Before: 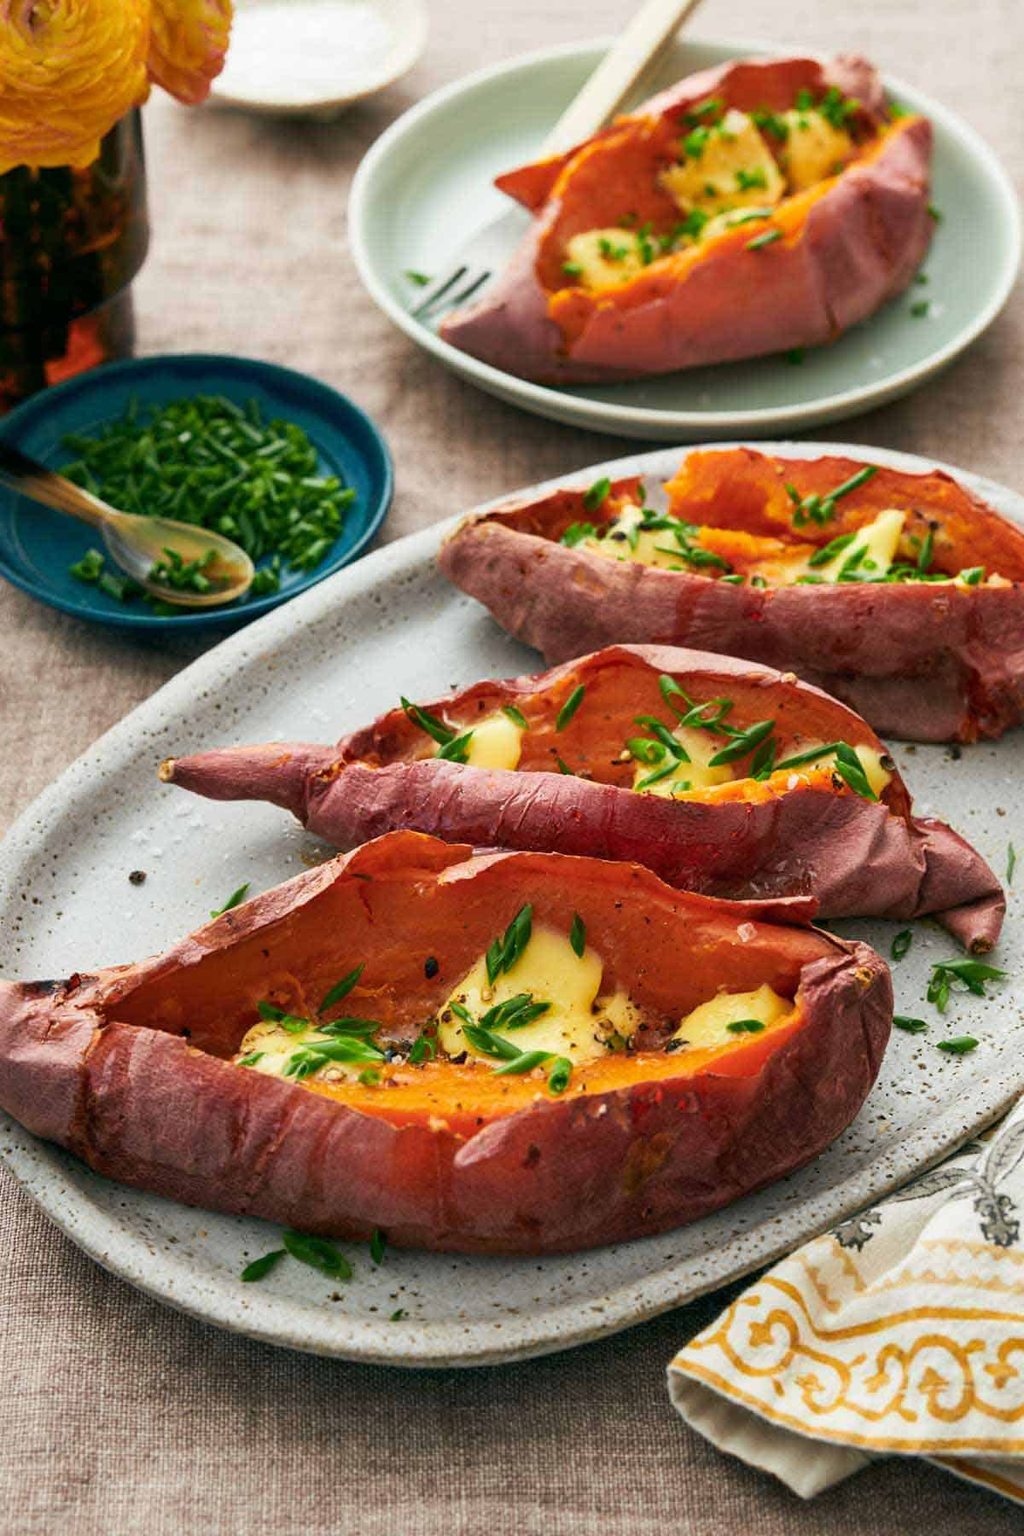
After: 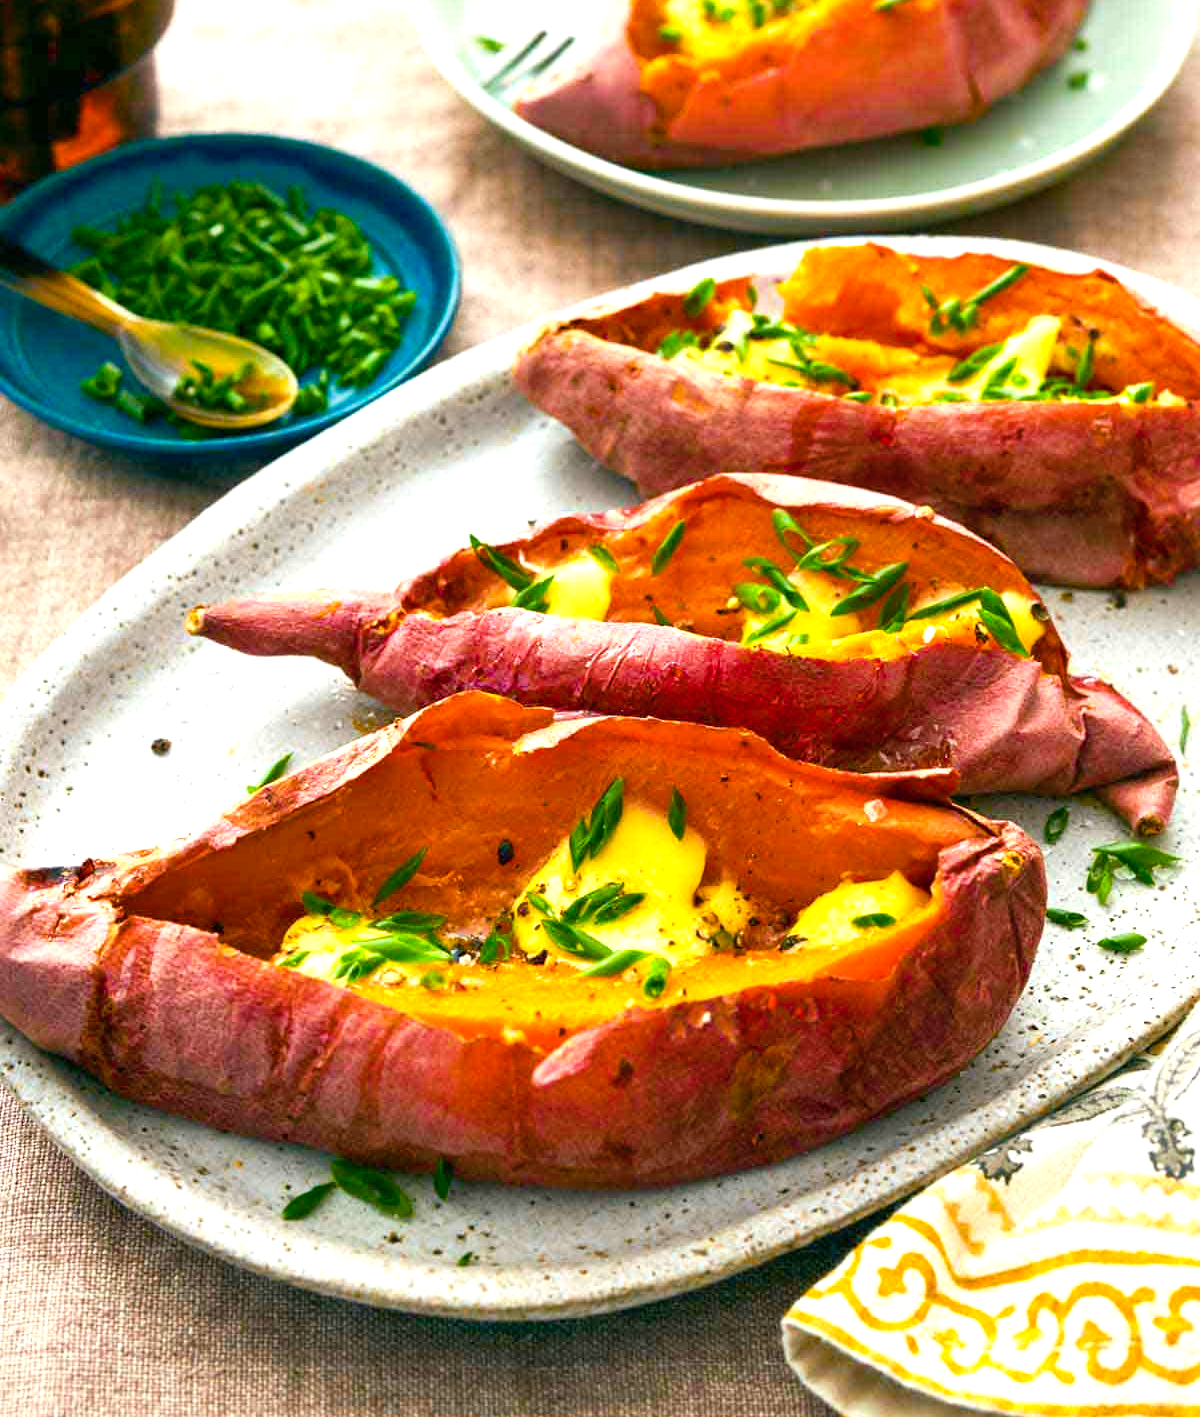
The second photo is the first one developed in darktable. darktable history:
crop and rotate: top 15.695%, bottom 5.539%
color zones: curves: ch0 [(0, 0.5) (0.143, 0.52) (0.286, 0.5) (0.429, 0.5) (0.571, 0.5) (0.714, 0.5) (0.857, 0.5) (1, 0.5)]; ch1 [(0, 0.489) (0.155, 0.45) (0.286, 0.466) (0.429, 0.5) (0.571, 0.5) (0.714, 0.5) (0.857, 0.5) (1, 0.489)]
exposure: black level correction 0, exposure 0.894 EV, compensate highlight preservation false
color balance rgb: perceptual saturation grading › global saturation 36.003%, perceptual saturation grading › shadows 35.19%, global vibrance 20%
